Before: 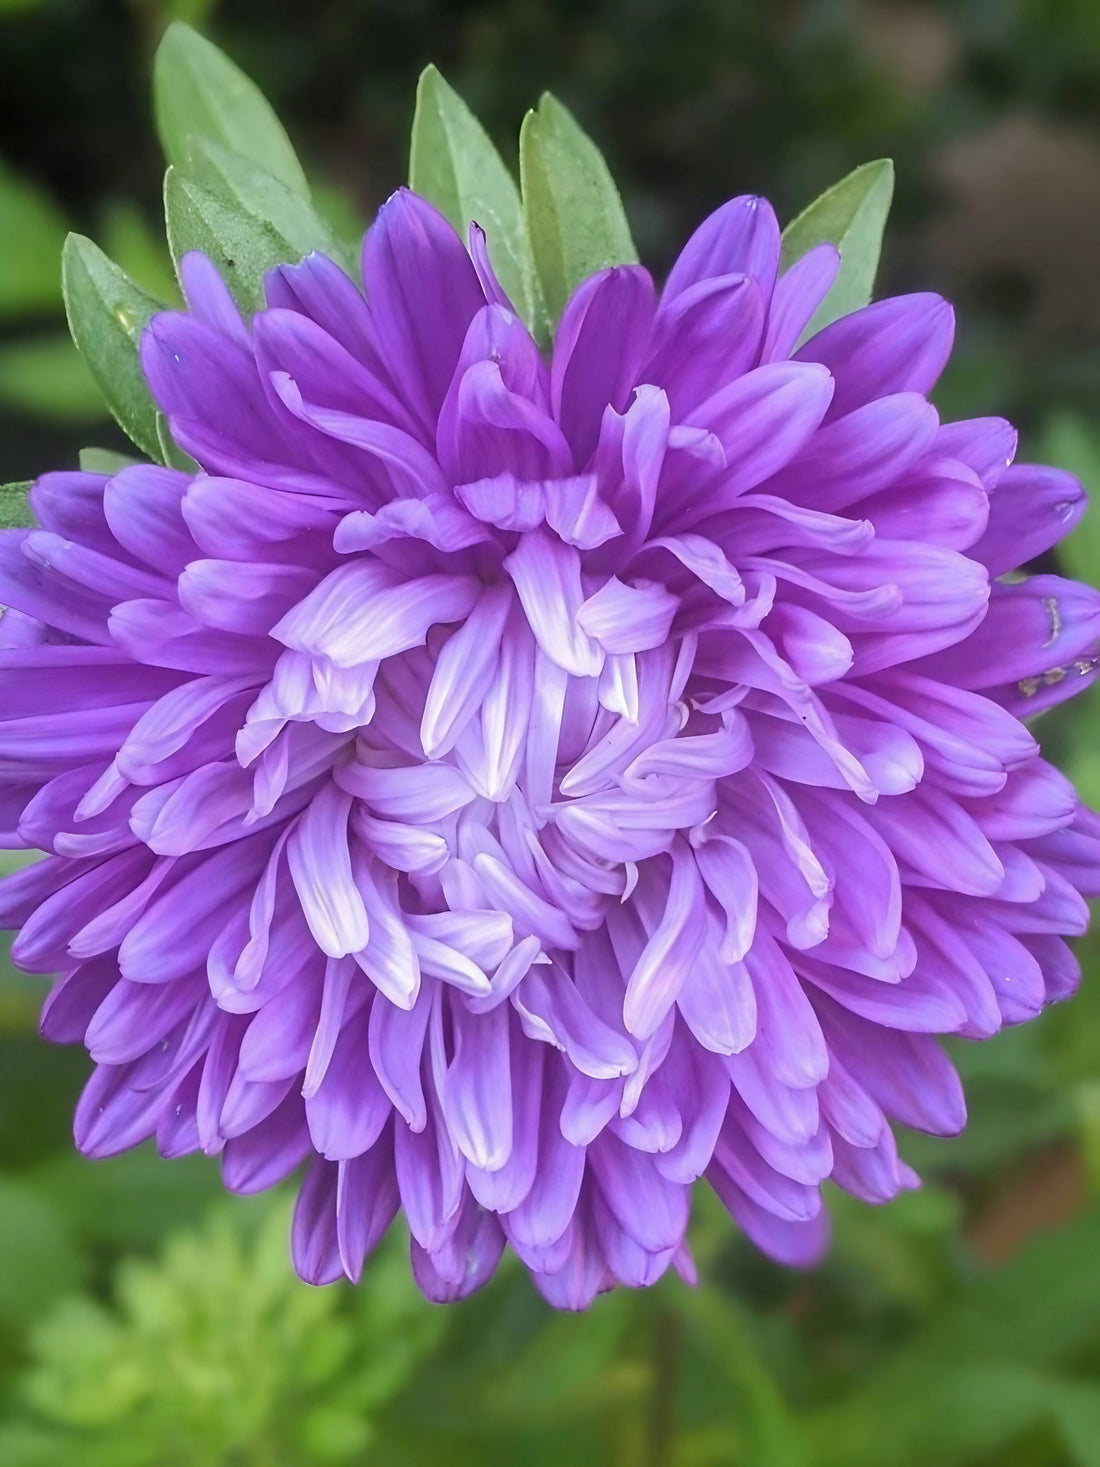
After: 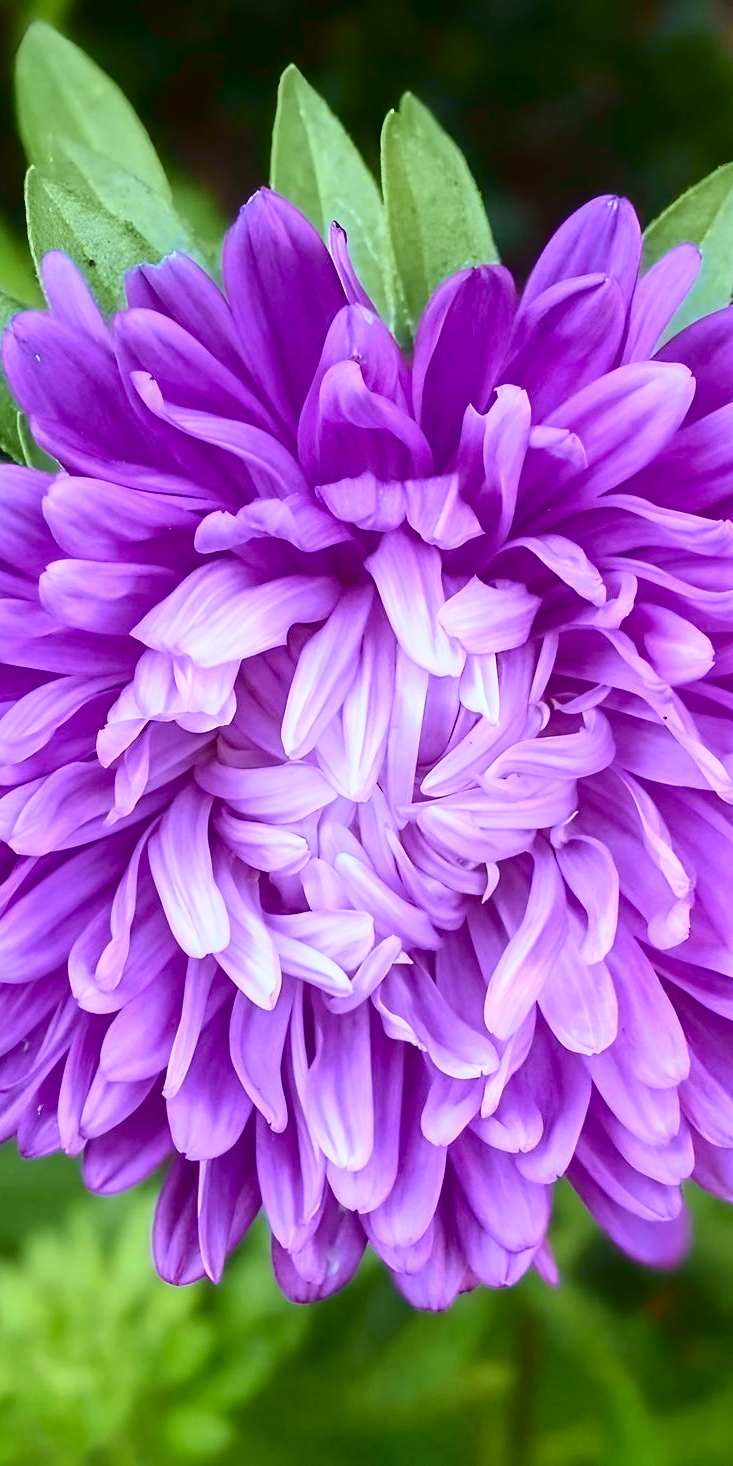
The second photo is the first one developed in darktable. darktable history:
tone curve: curves: ch0 [(0, 0.023) (0.137, 0.069) (0.249, 0.163) (0.487, 0.491) (0.778, 0.858) (0.896, 0.94) (1, 0.988)]; ch1 [(0, 0) (0.396, 0.369) (0.483, 0.459) (0.498, 0.5) (0.515, 0.517) (0.562, 0.6) (0.611, 0.667) (0.692, 0.744) (0.798, 0.863) (1, 1)]; ch2 [(0, 0) (0.426, 0.398) (0.483, 0.481) (0.503, 0.503) (0.526, 0.527) (0.549, 0.59) (0.62, 0.666) (0.705, 0.755) (0.985, 0.966)], color space Lab, independent channels
color correction: highlights a* -3.28, highlights b* -6.24, shadows a* 3.1, shadows b* 5.19
crop and rotate: left 12.673%, right 20.66%
